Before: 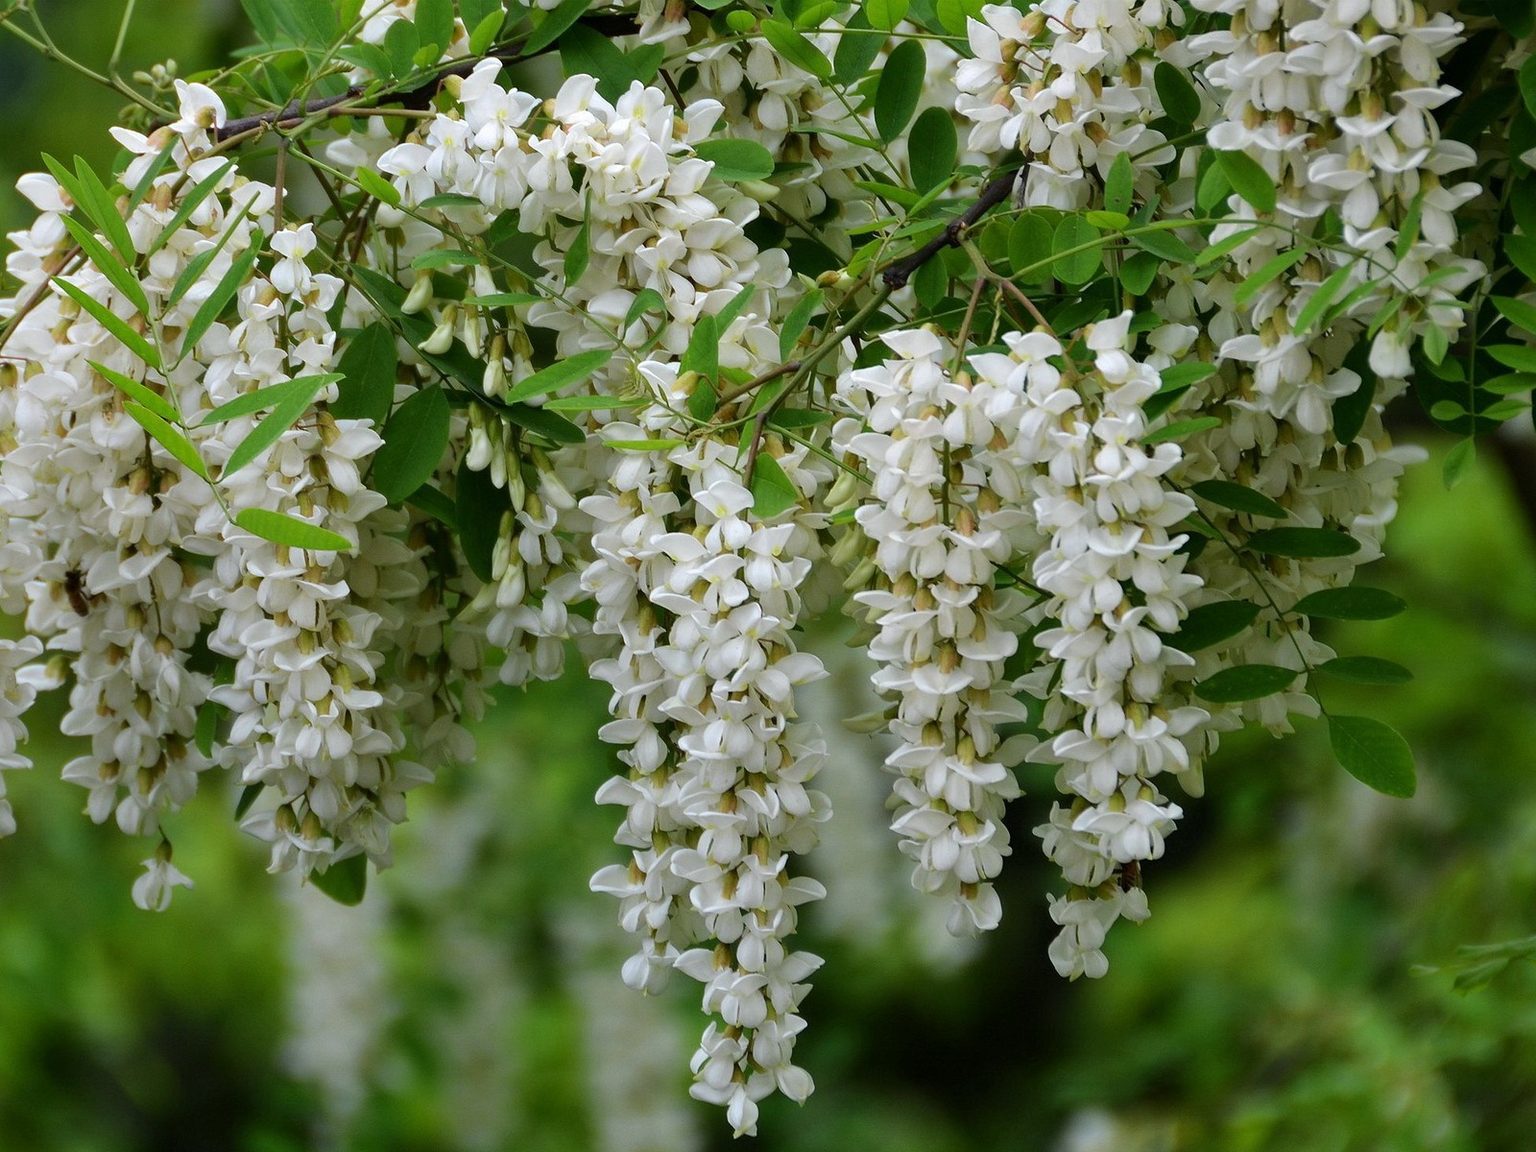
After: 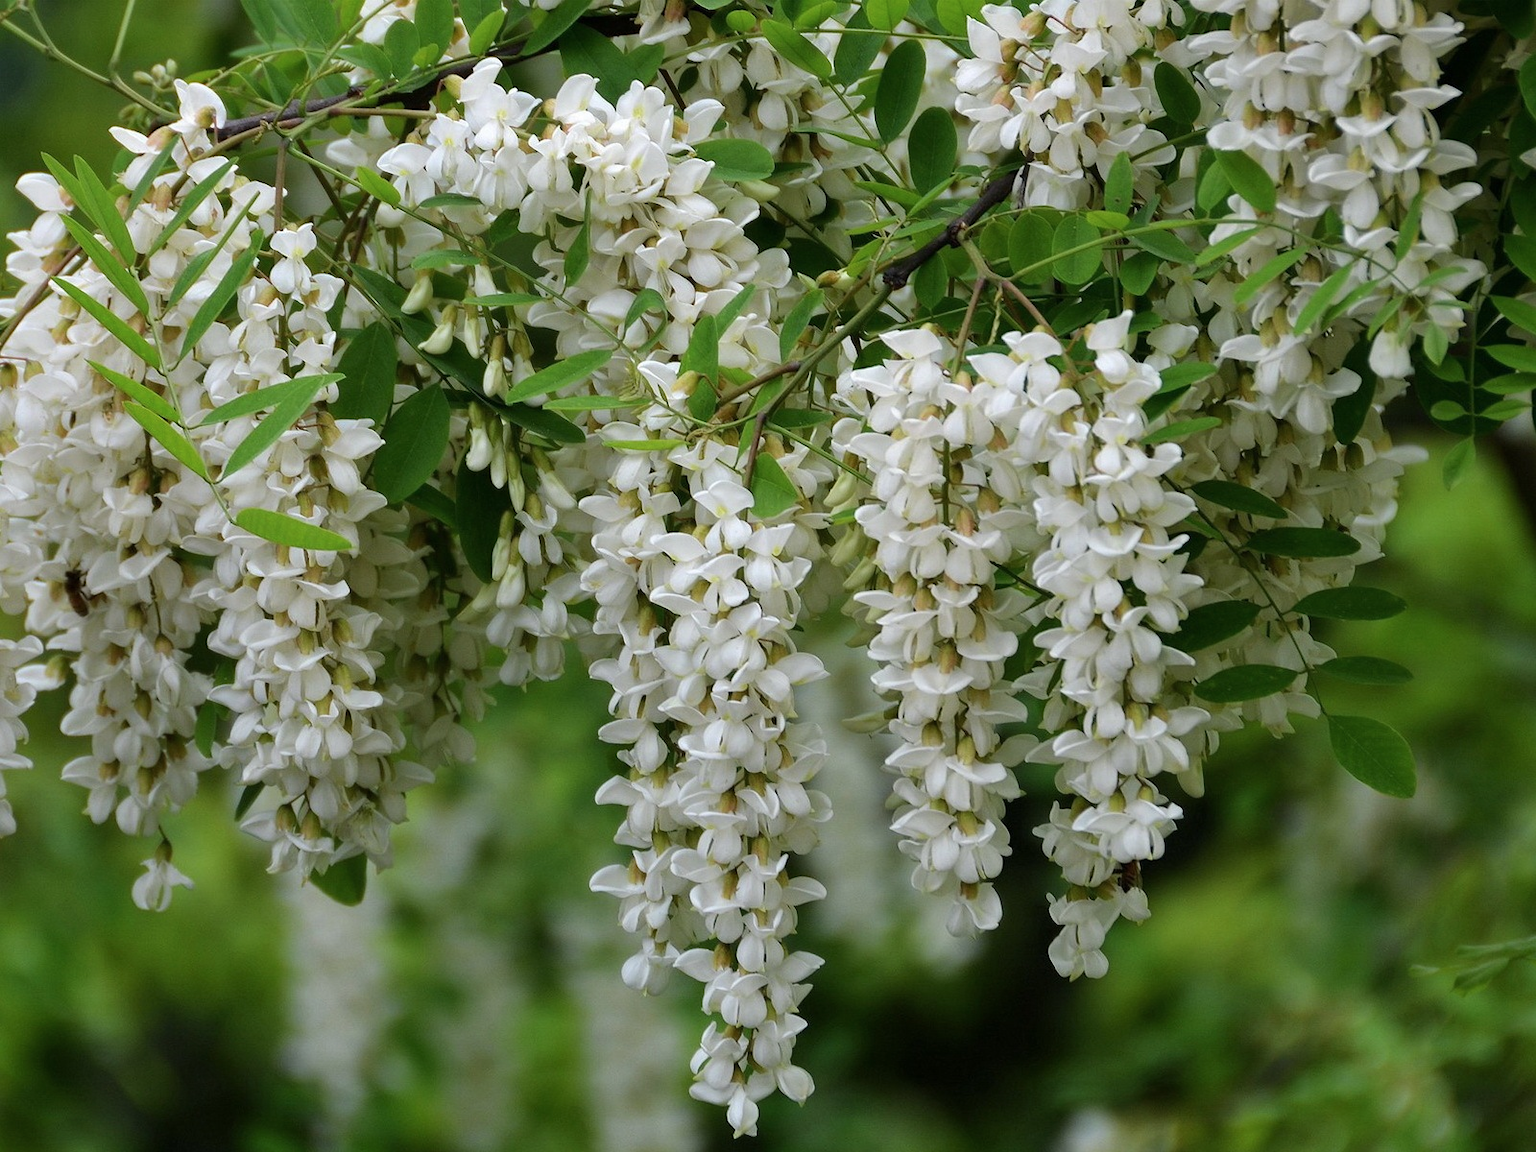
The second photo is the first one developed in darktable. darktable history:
contrast brightness saturation: saturation -0.069
